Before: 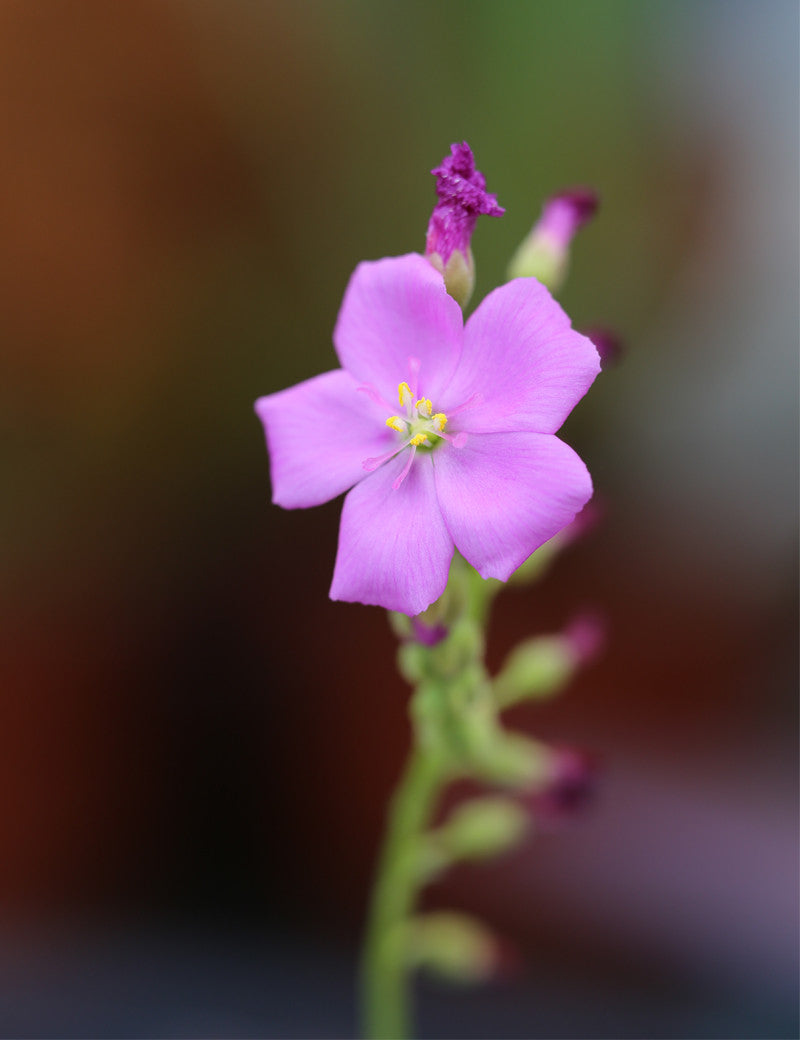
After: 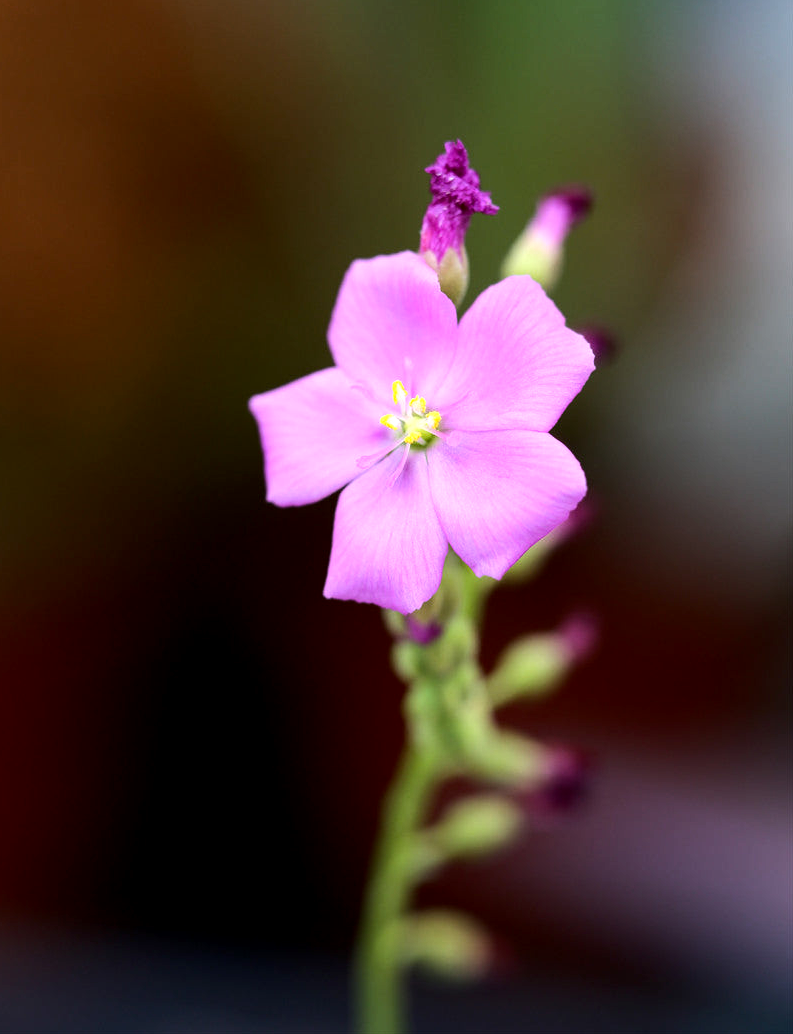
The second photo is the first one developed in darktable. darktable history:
tone equalizer: -8 EV -0.779 EV, -7 EV -0.739 EV, -6 EV -0.636 EV, -5 EV -0.422 EV, -3 EV 0.398 EV, -2 EV 0.6 EV, -1 EV 0.686 EV, +0 EV 0.766 EV, edges refinement/feathering 500, mask exposure compensation -1.57 EV, preserve details no
crop and rotate: left 0.787%, top 0.2%, bottom 0.297%
exposure: black level correction 0.009, compensate highlight preservation false
